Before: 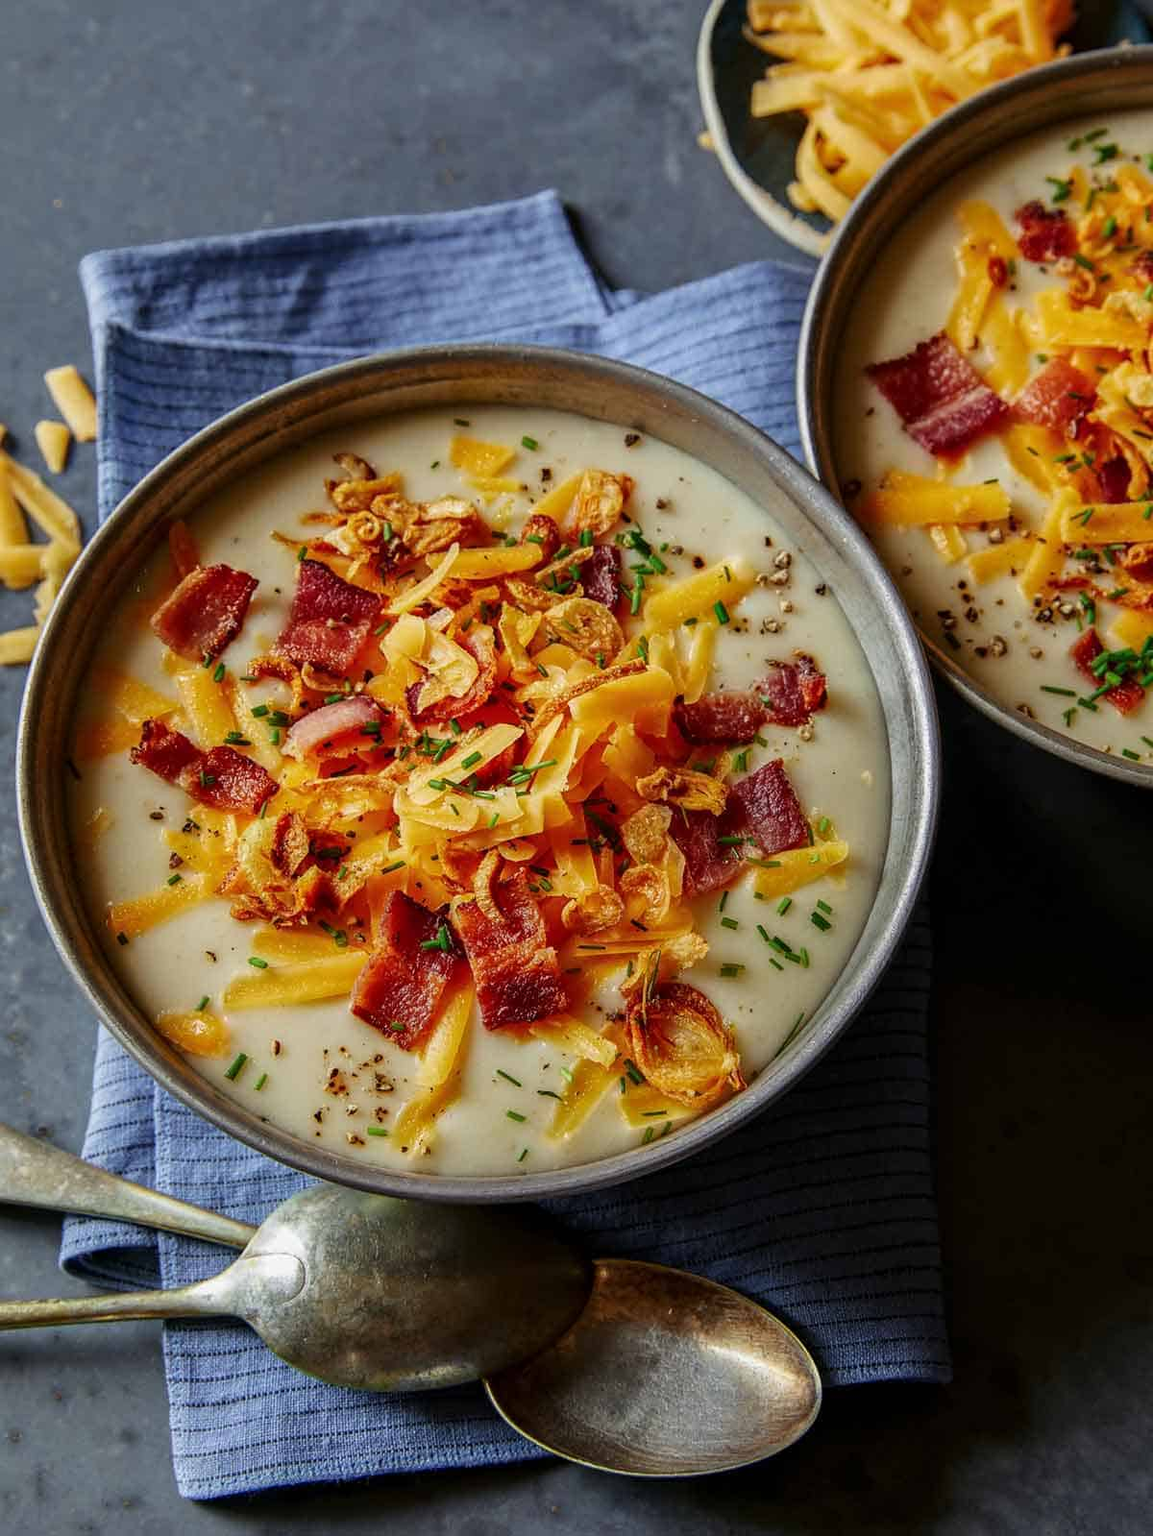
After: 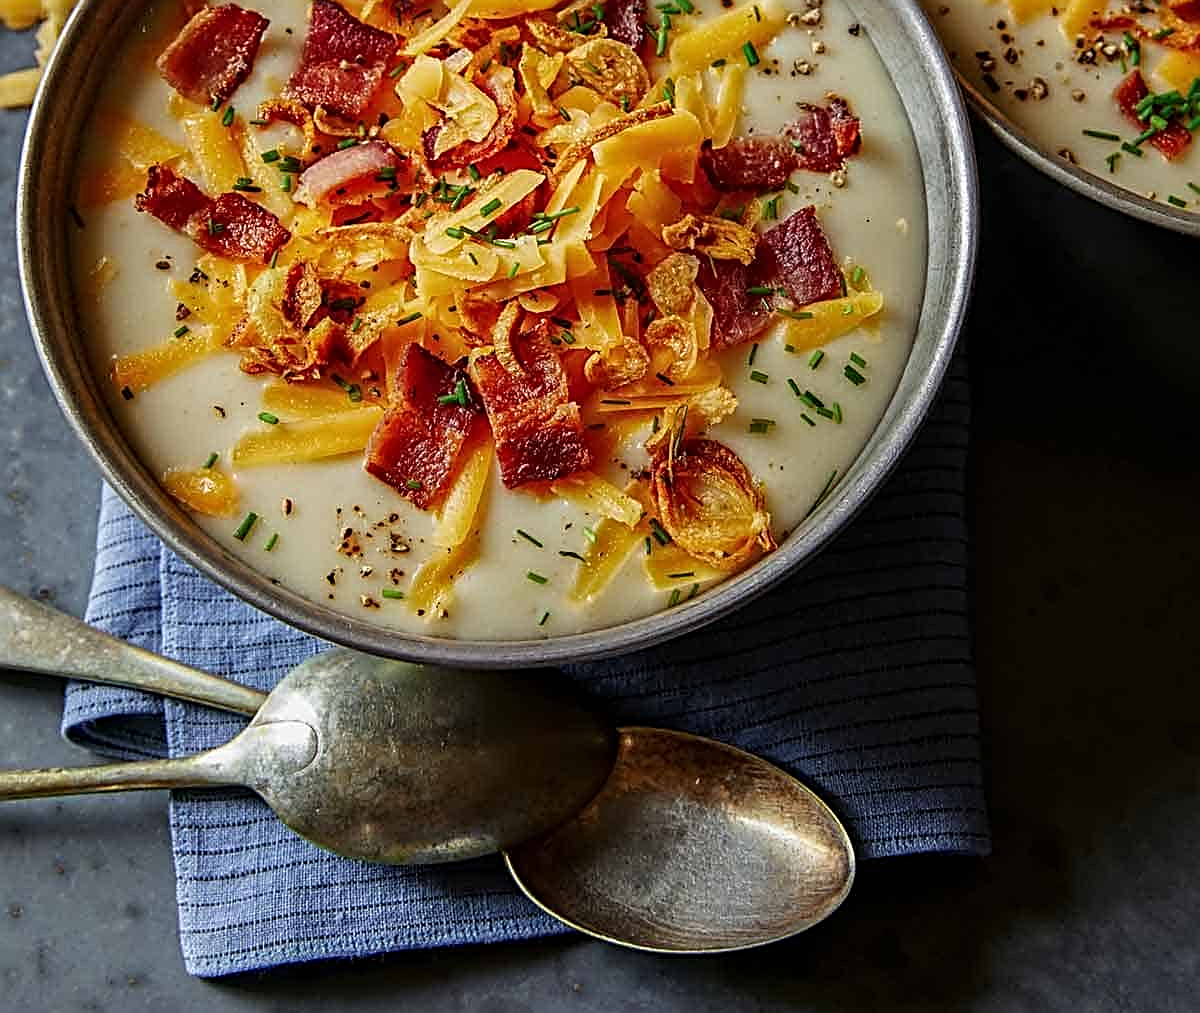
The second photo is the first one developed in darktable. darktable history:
sharpen: radius 3, amount 0.764
crop and rotate: top 36.586%
